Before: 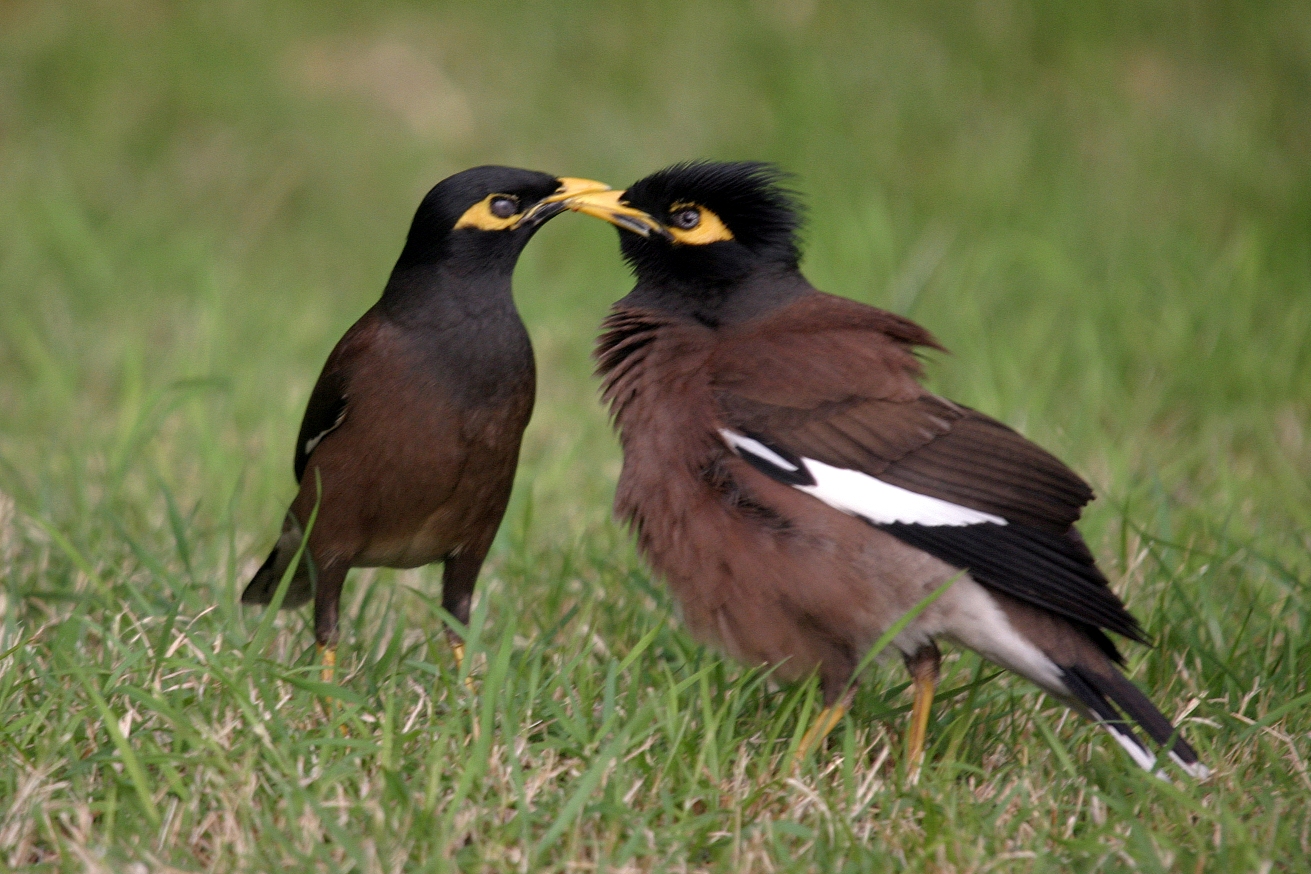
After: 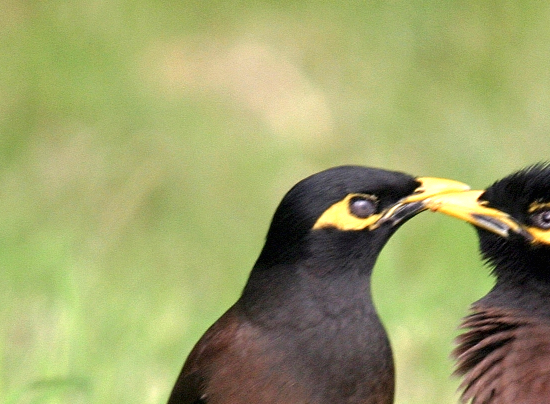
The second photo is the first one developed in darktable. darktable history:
crop and rotate: left 10.817%, top 0.062%, right 47.194%, bottom 53.626%
exposure: black level correction 0, exposure 1.2 EV, compensate exposure bias true, compensate highlight preservation false
